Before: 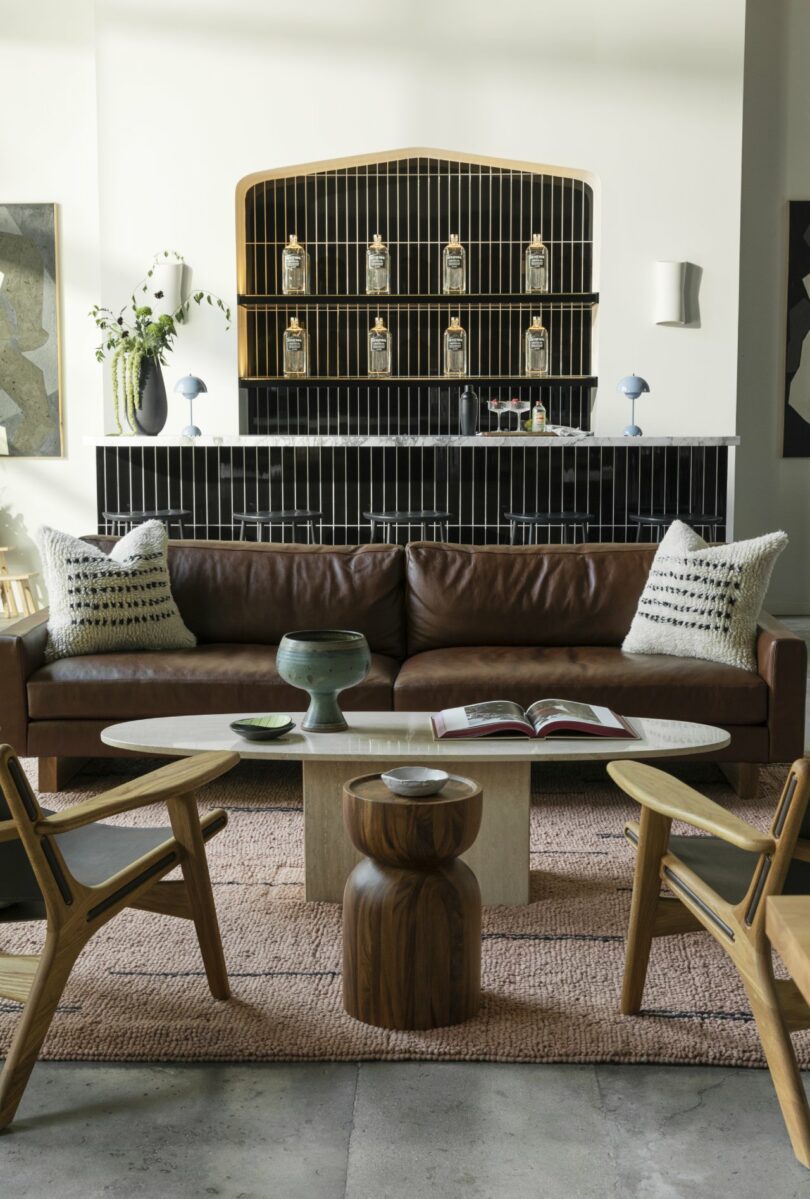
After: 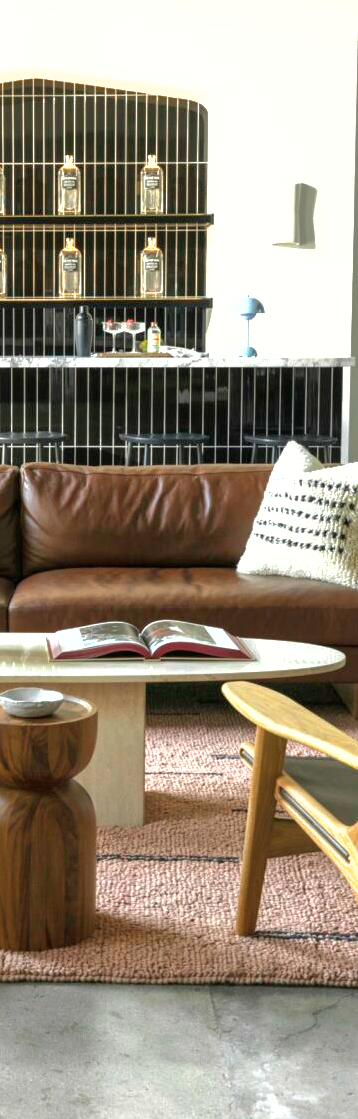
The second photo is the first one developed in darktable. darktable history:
shadows and highlights: on, module defaults
exposure: black level correction 0, exposure 1.199 EV, compensate highlight preservation false
crop: left 47.615%, top 6.654%, right 8.116%
